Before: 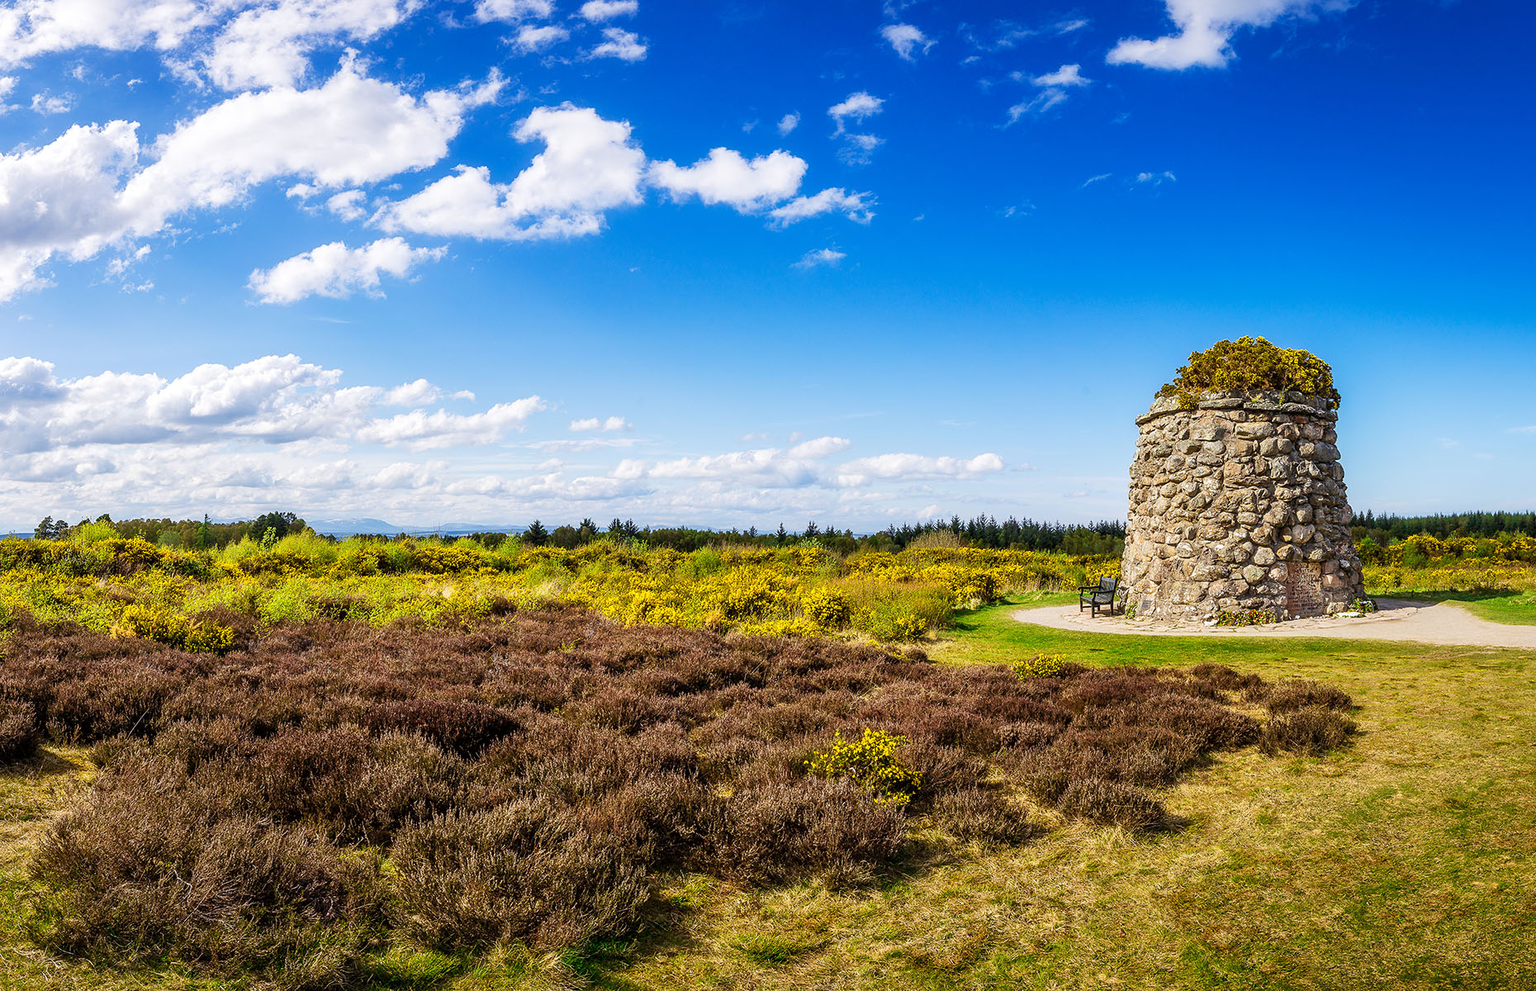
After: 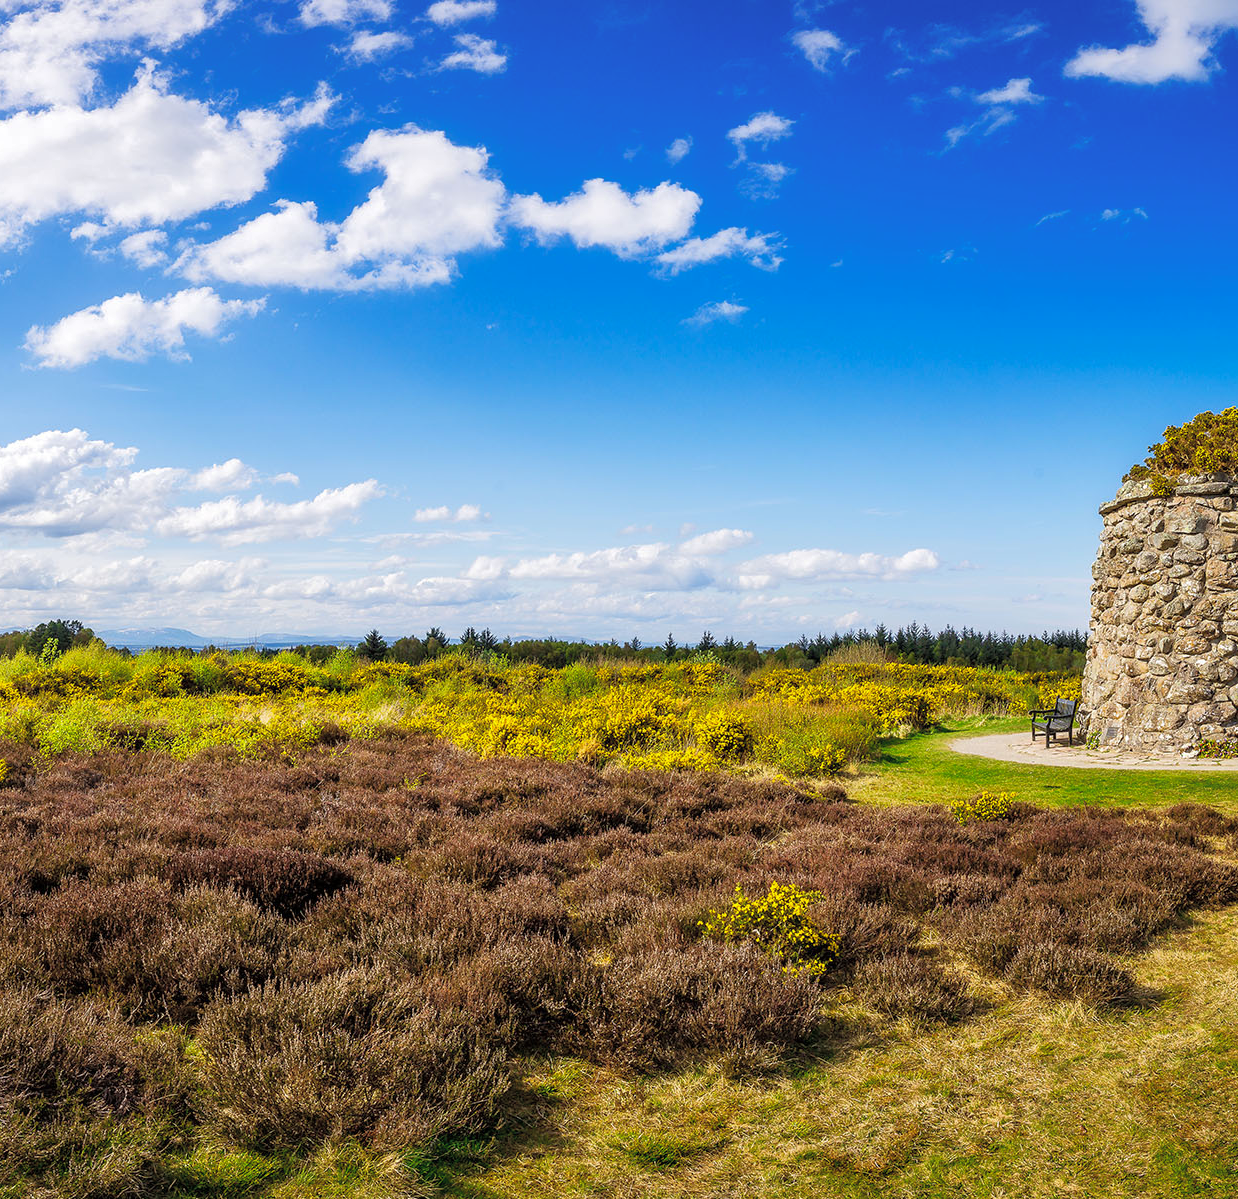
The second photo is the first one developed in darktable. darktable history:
crop and rotate: left 14.871%, right 18.532%
tone curve: curves: ch0 [(0, 0) (0.003, 0.005) (0.011, 0.016) (0.025, 0.036) (0.044, 0.071) (0.069, 0.112) (0.1, 0.149) (0.136, 0.187) (0.177, 0.228) (0.224, 0.272) (0.277, 0.32) (0.335, 0.374) (0.399, 0.429) (0.468, 0.479) (0.543, 0.538) (0.623, 0.609) (0.709, 0.697) (0.801, 0.789) (0.898, 0.876) (1, 1)], color space Lab, independent channels, preserve colors none
